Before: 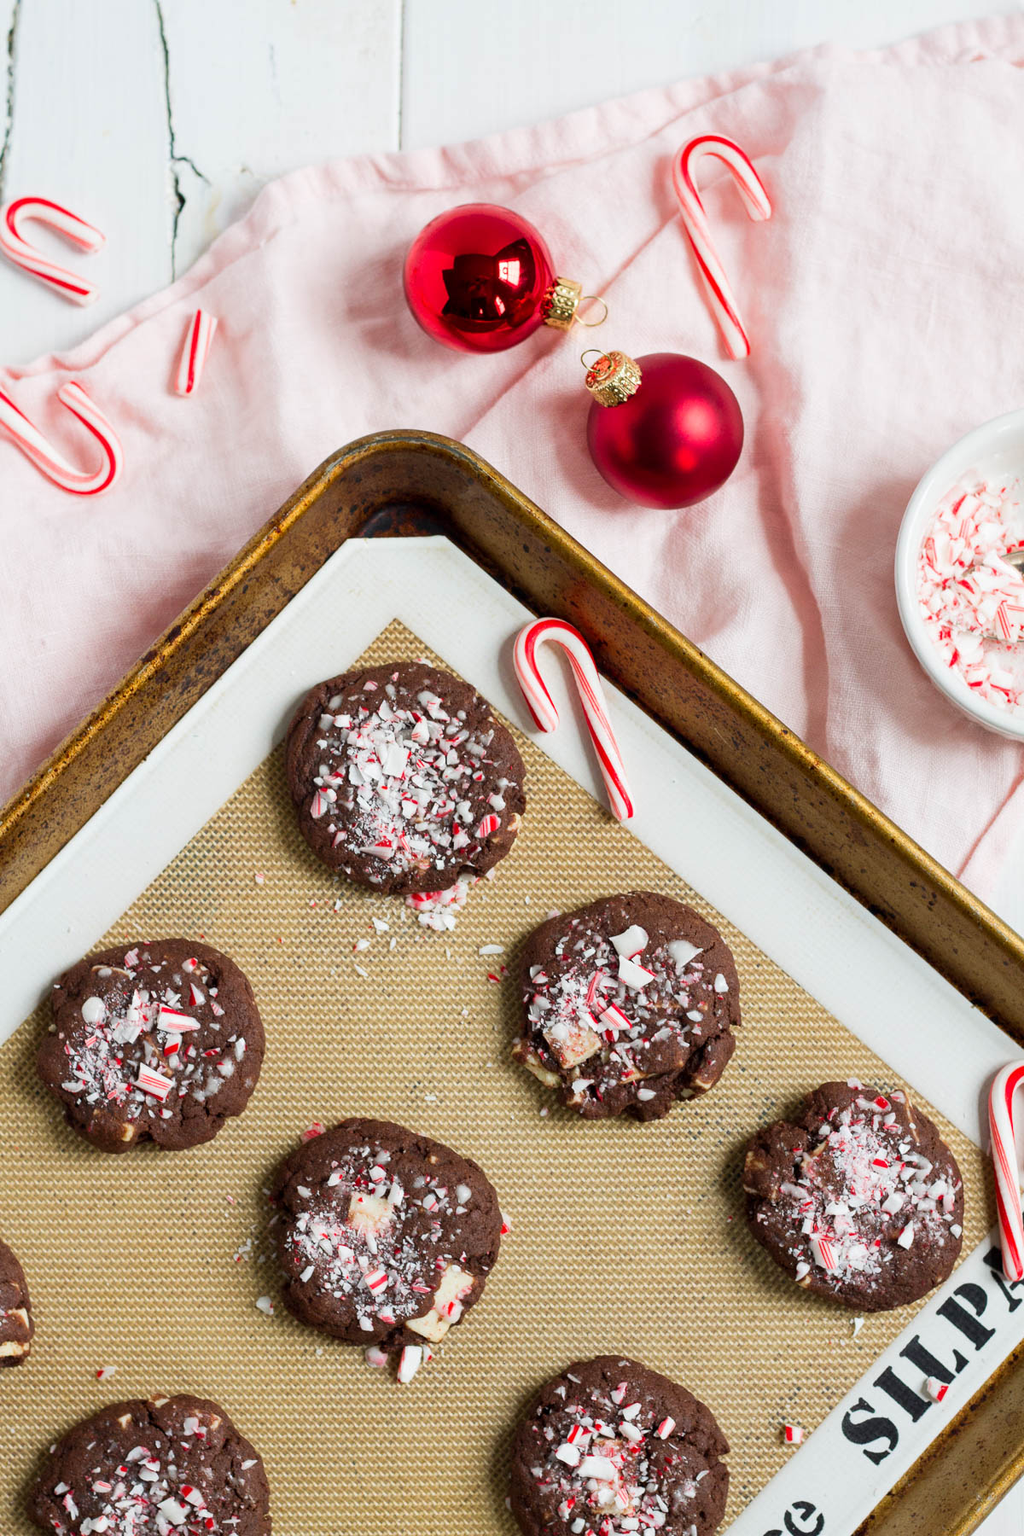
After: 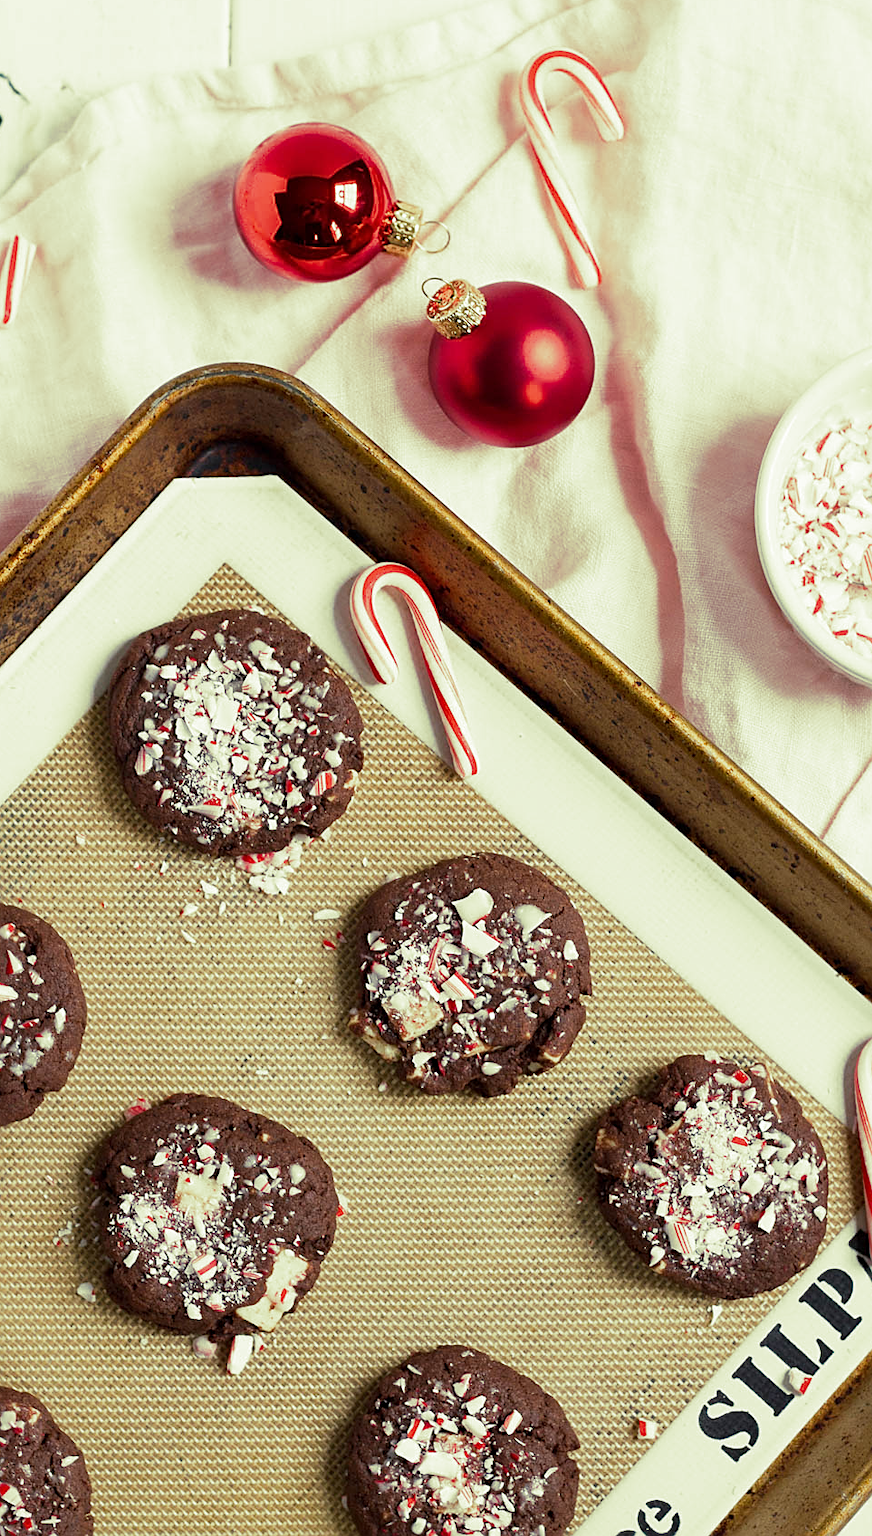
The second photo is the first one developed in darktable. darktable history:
split-toning: shadows › hue 290.82°, shadows › saturation 0.34, highlights › saturation 0.38, balance 0, compress 50%
crop and rotate: left 17.959%, top 5.771%, right 1.742%
sharpen: on, module defaults
